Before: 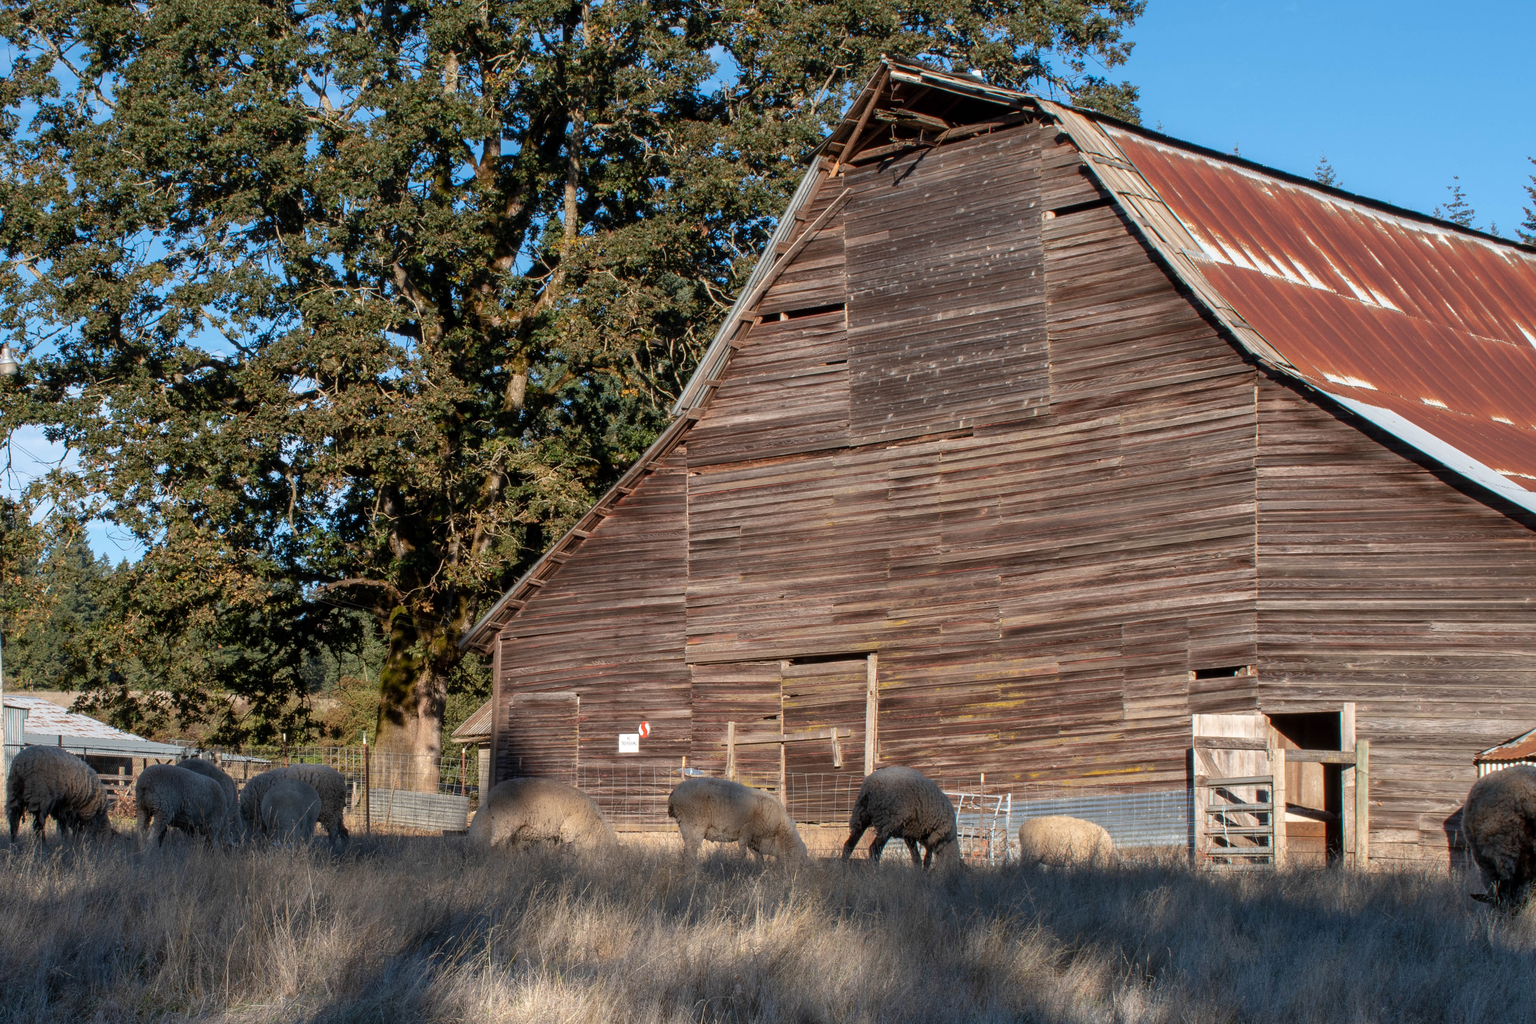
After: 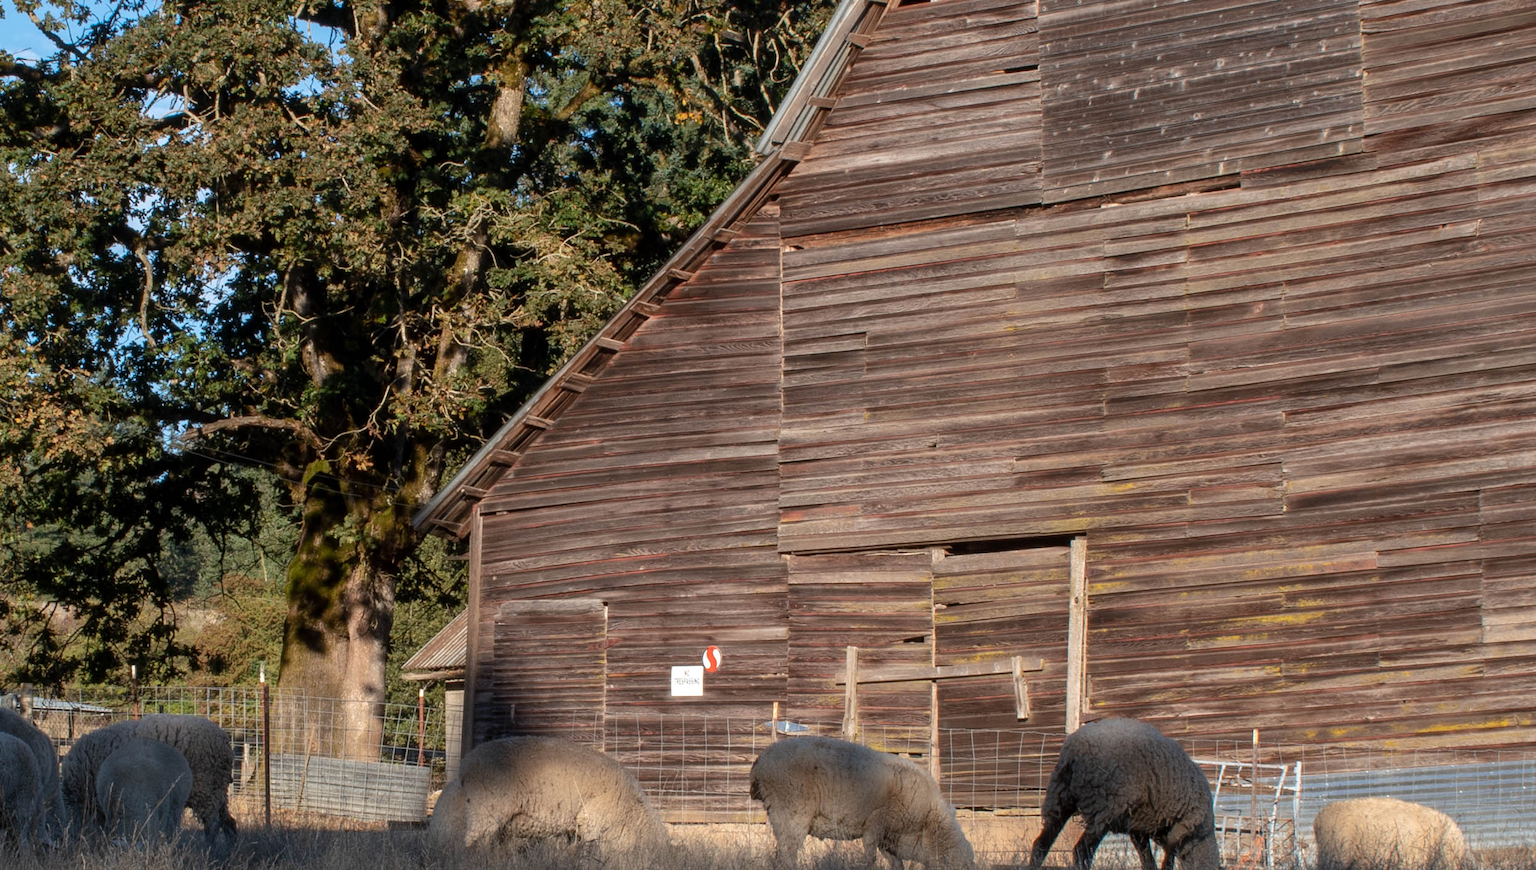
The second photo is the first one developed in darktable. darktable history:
crop: left 13.119%, top 31.226%, right 24.65%, bottom 15.891%
